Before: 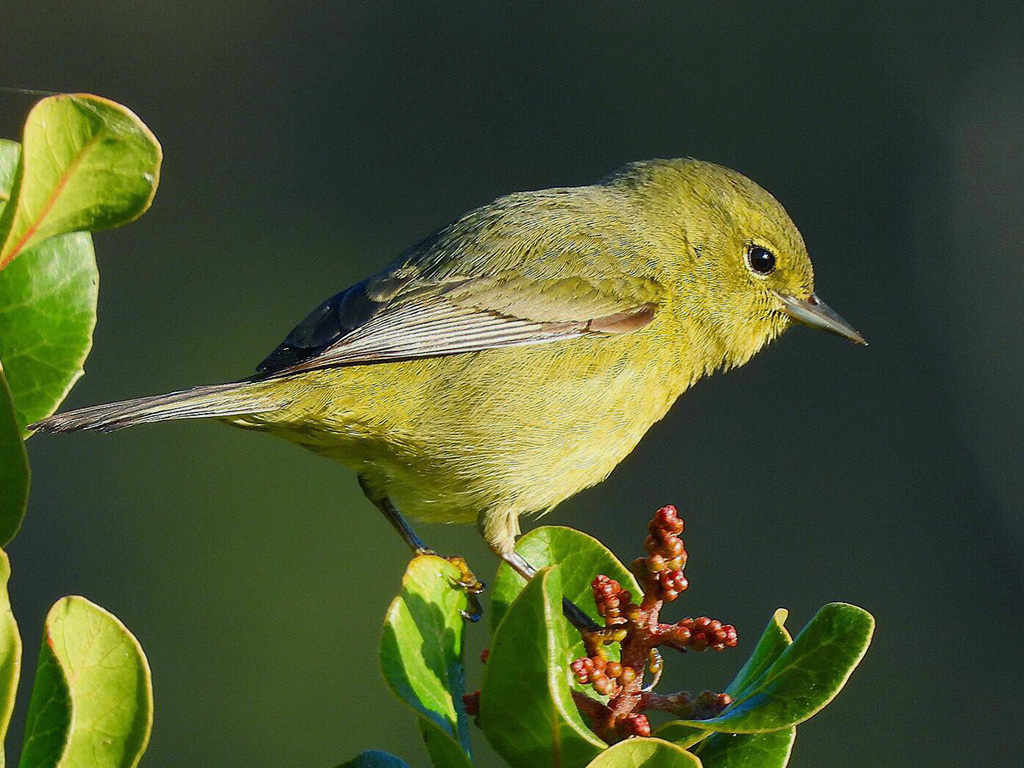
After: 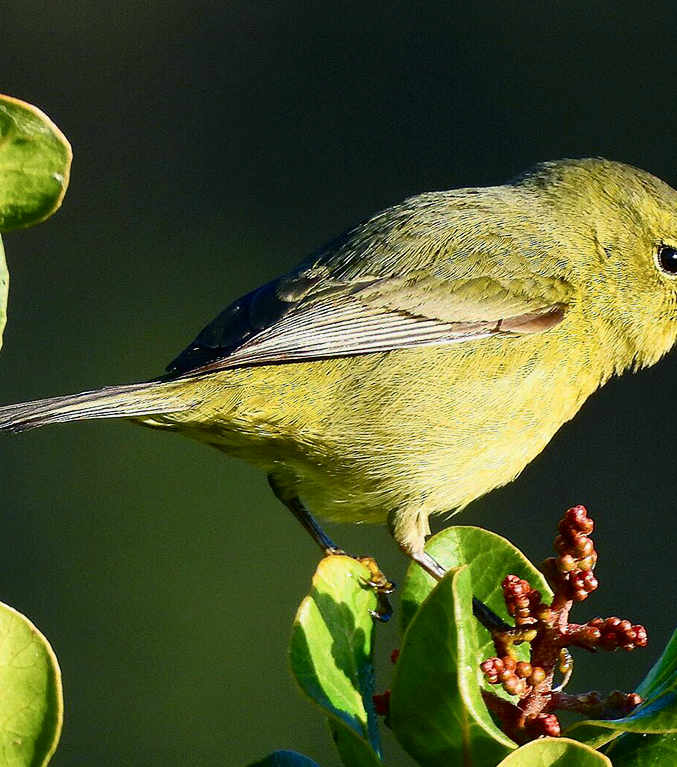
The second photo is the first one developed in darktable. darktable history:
crop and rotate: left 8.811%, right 24.993%
tone curve: curves: ch0 [(0, 0) (0.003, 0.008) (0.011, 0.008) (0.025, 0.011) (0.044, 0.017) (0.069, 0.026) (0.1, 0.039) (0.136, 0.054) (0.177, 0.093) (0.224, 0.15) (0.277, 0.21) (0.335, 0.285) (0.399, 0.366) (0.468, 0.462) (0.543, 0.564) (0.623, 0.679) (0.709, 0.79) (0.801, 0.883) (0.898, 0.95) (1, 1)], color space Lab, independent channels, preserve colors none
